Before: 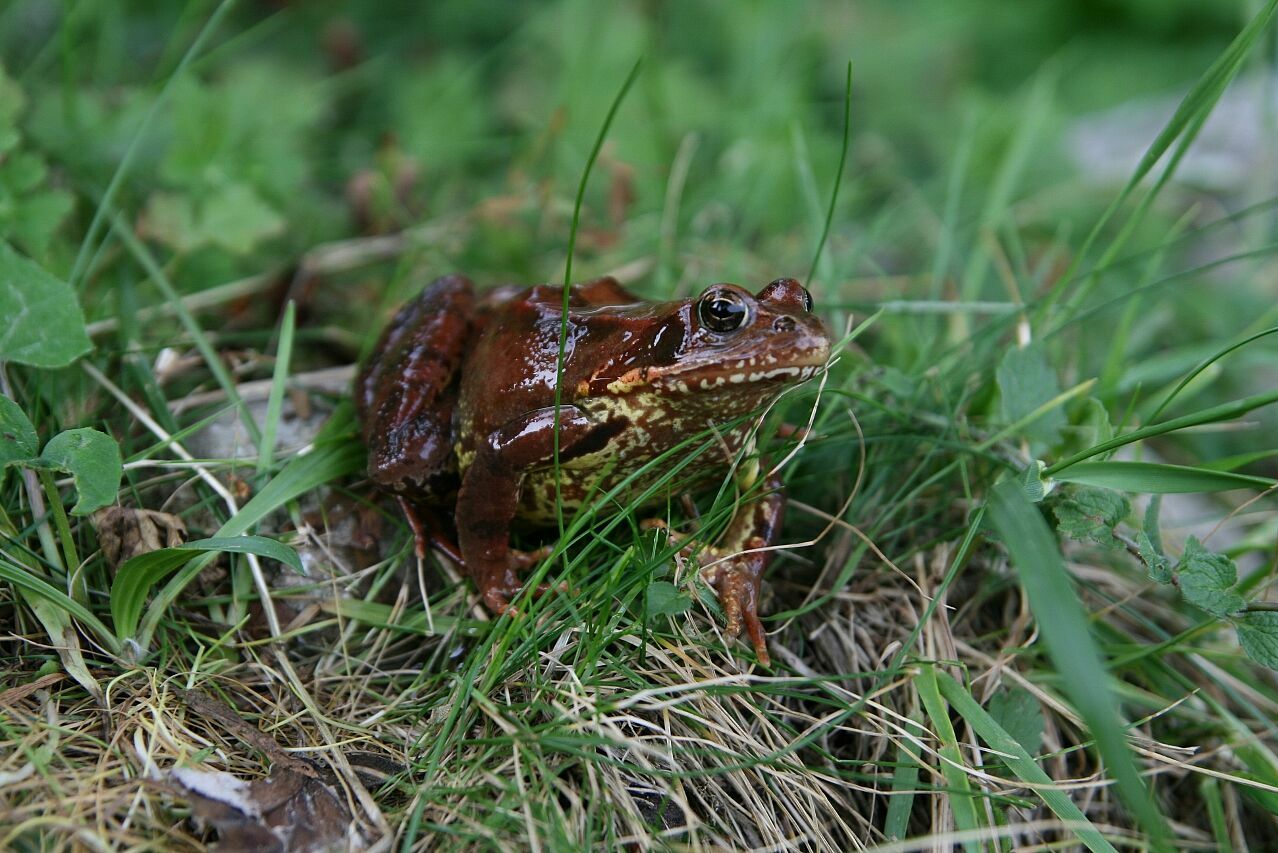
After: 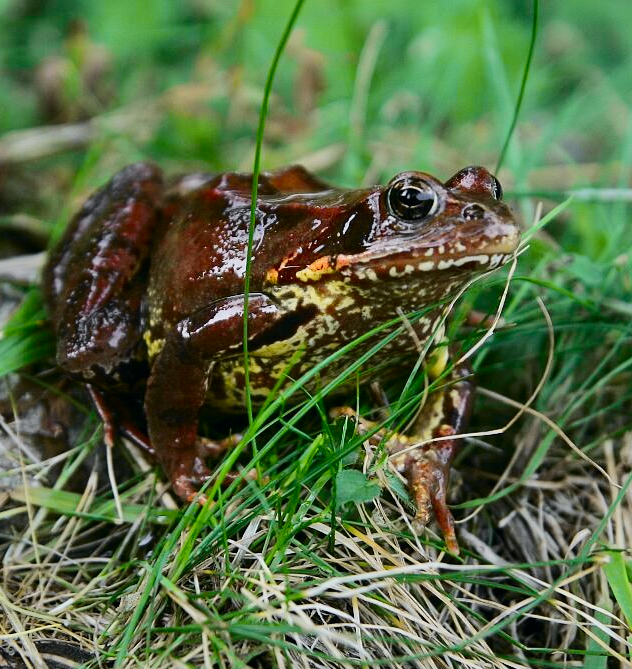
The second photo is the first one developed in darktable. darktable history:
shadows and highlights: low approximation 0.01, soften with gaussian
crop and rotate: angle 0.02°, left 24.353%, top 13.219%, right 26.156%, bottom 8.224%
tone curve: curves: ch0 [(0, 0) (0.11, 0.081) (0.256, 0.259) (0.398, 0.475) (0.498, 0.611) (0.65, 0.757) (0.835, 0.883) (1, 0.961)]; ch1 [(0, 0) (0.346, 0.307) (0.408, 0.369) (0.453, 0.457) (0.482, 0.479) (0.502, 0.498) (0.521, 0.51) (0.553, 0.554) (0.618, 0.65) (0.693, 0.727) (1, 1)]; ch2 [(0, 0) (0.358, 0.362) (0.434, 0.46) (0.485, 0.494) (0.5, 0.494) (0.511, 0.508) (0.537, 0.55) (0.579, 0.599) (0.621, 0.693) (1, 1)], color space Lab, independent channels, preserve colors none
